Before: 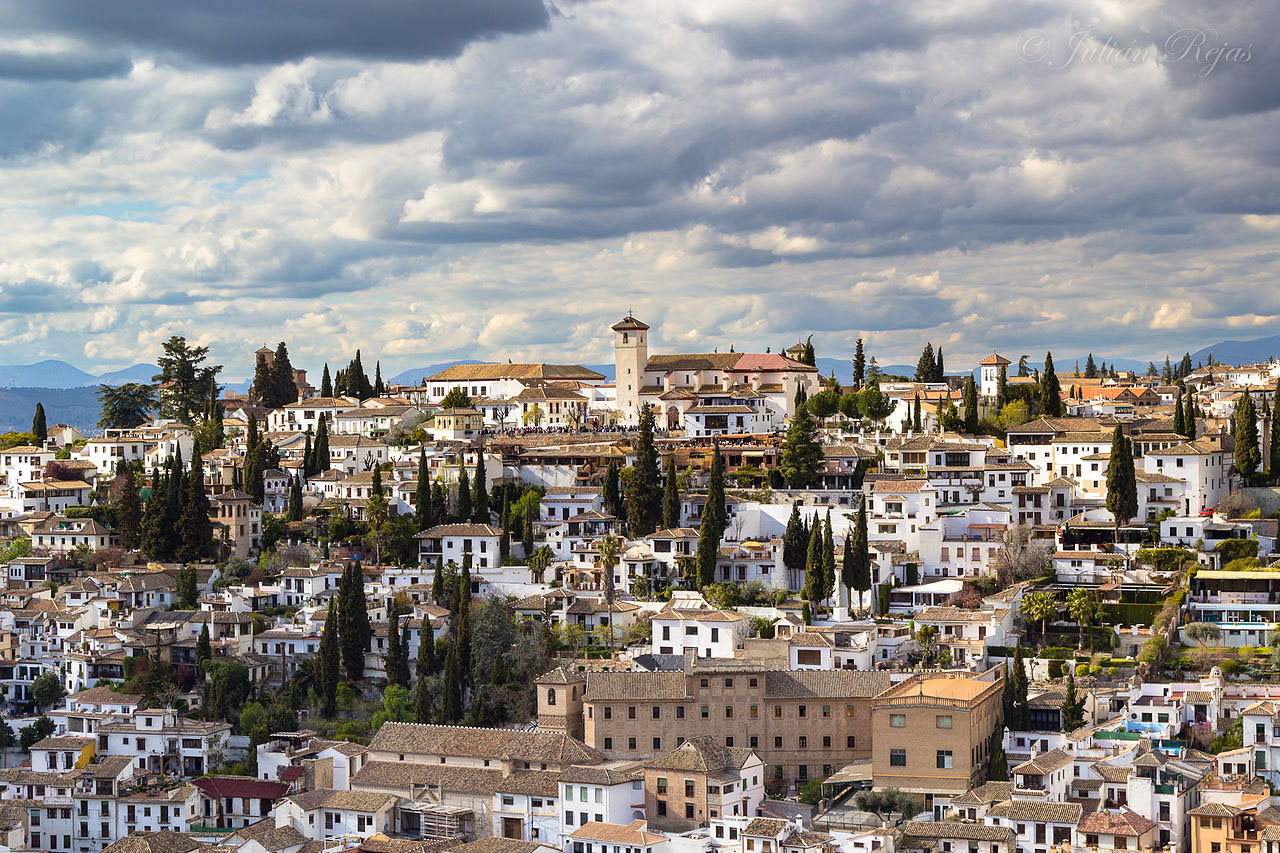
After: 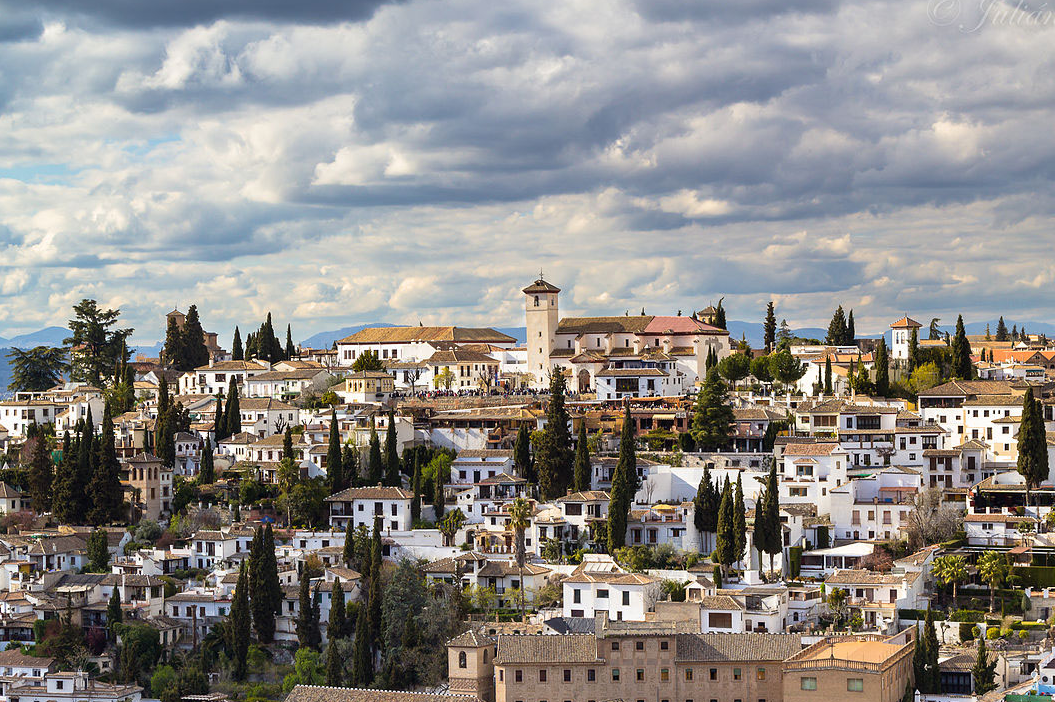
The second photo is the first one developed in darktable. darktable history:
crop and rotate: left 7.012%, top 4.468%, right 10.511%, bottom 13.171%
